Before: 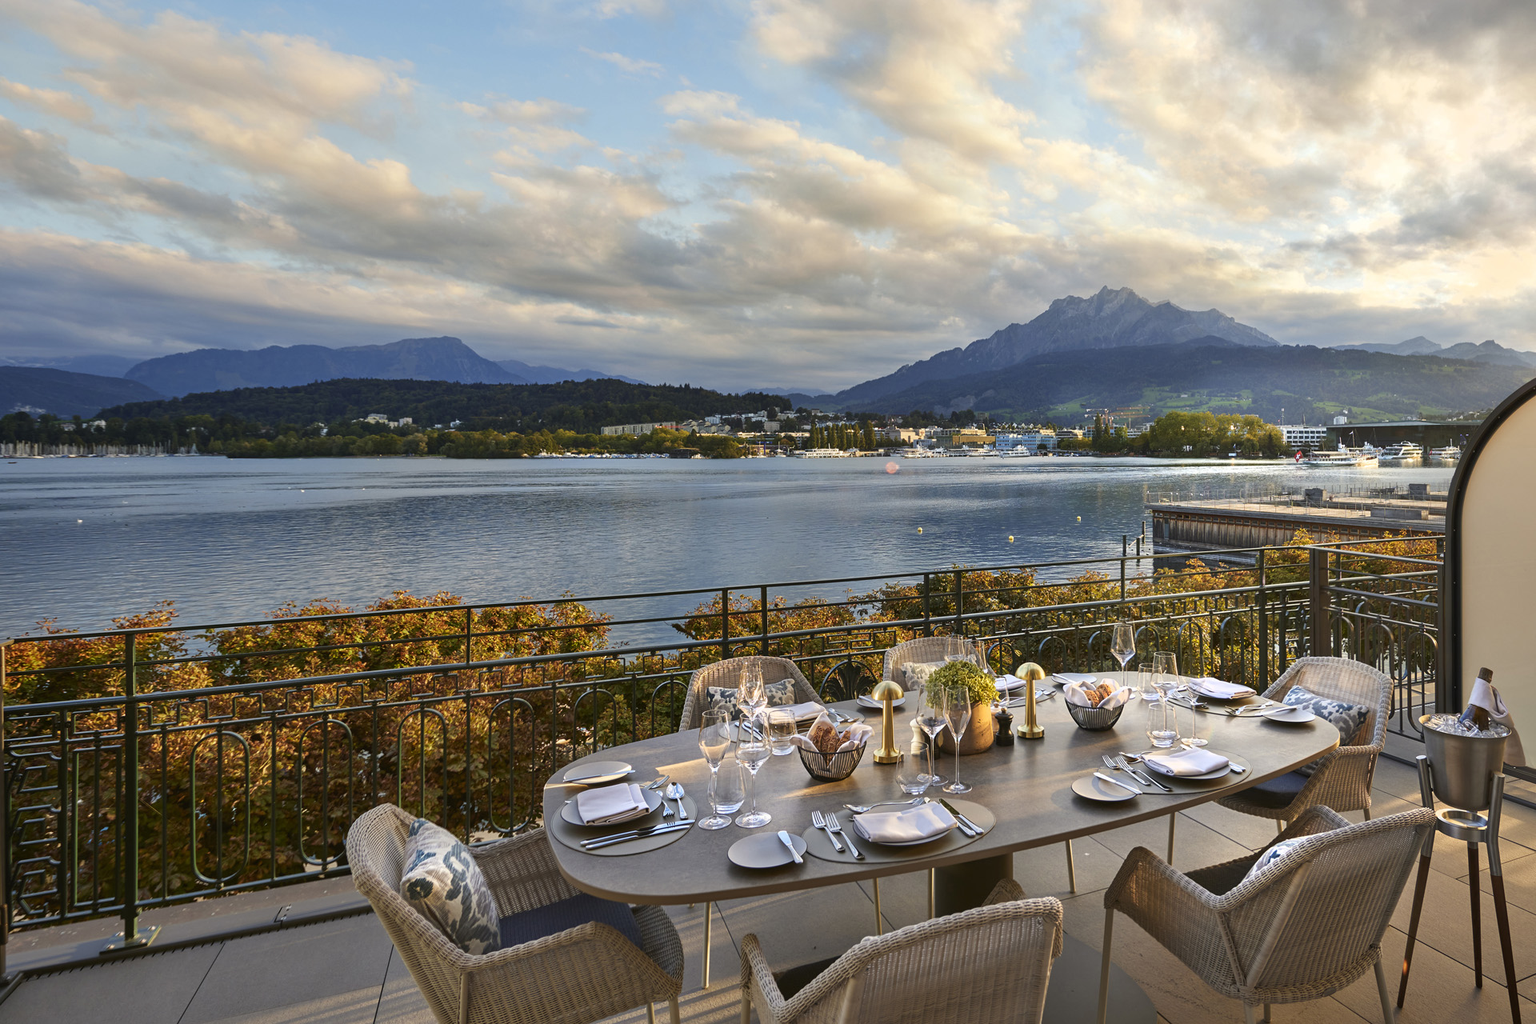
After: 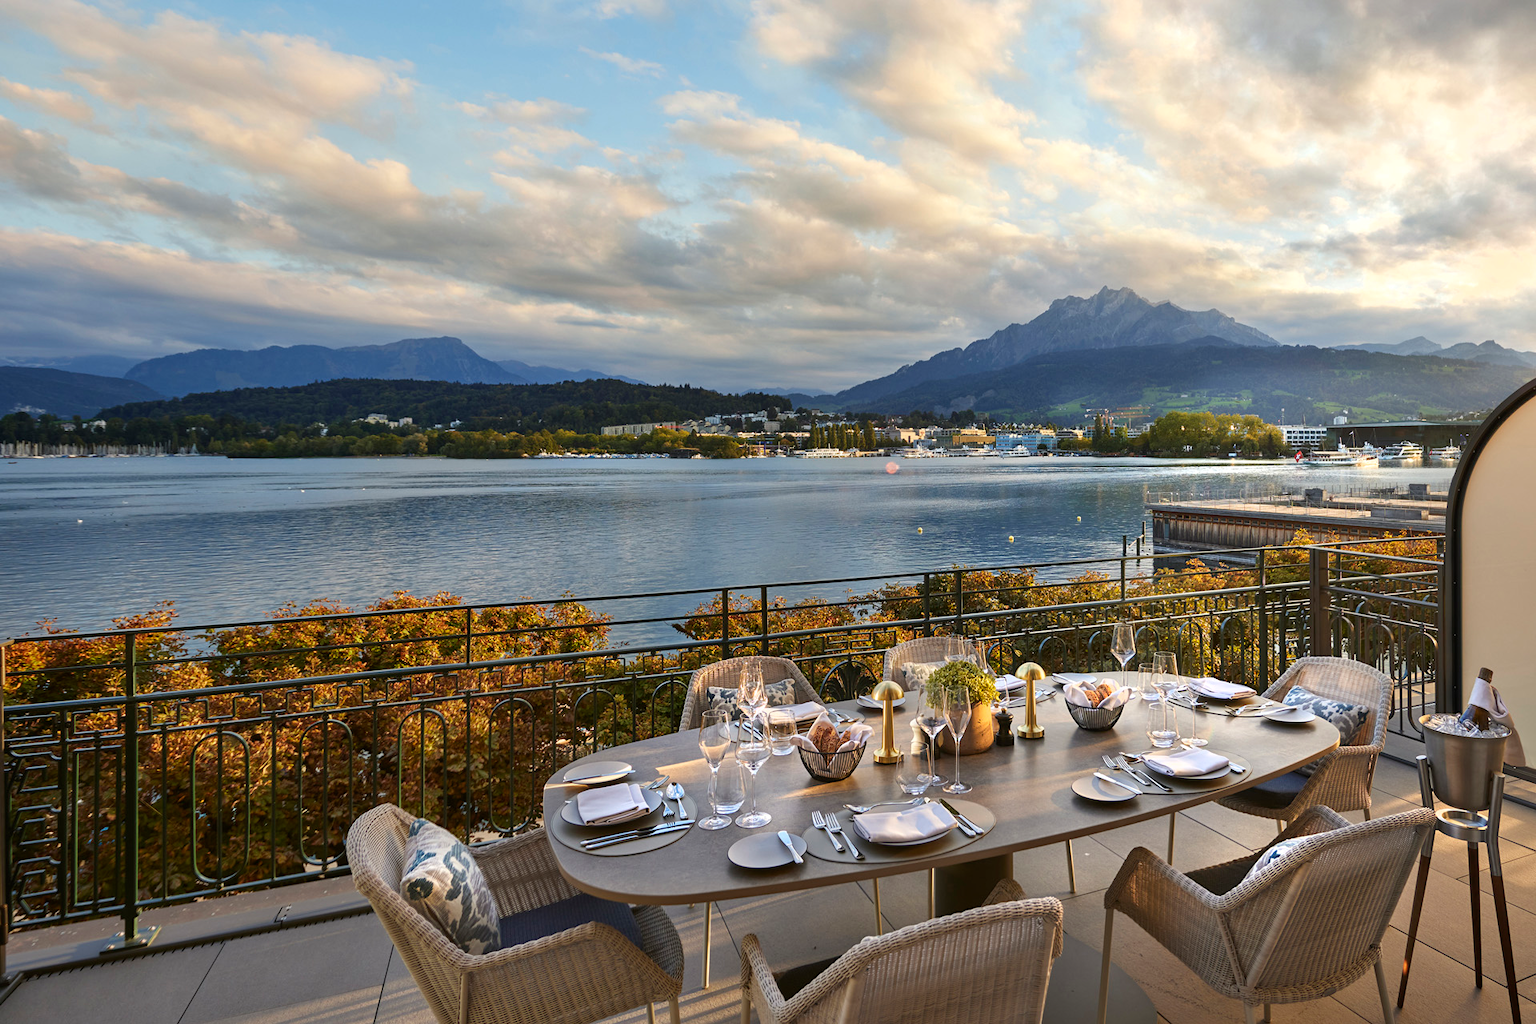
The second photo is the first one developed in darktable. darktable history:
levels: gray 59.41%, levels [0, 0.492, 0.984]
